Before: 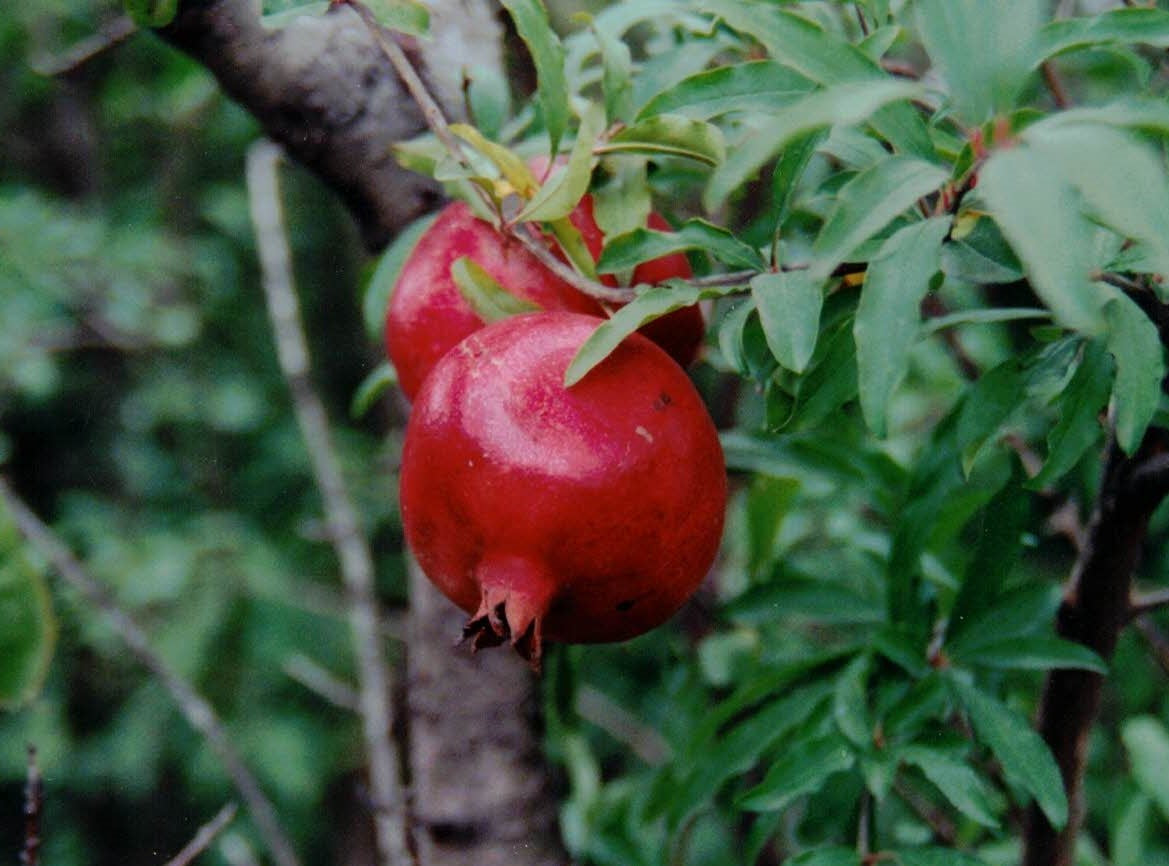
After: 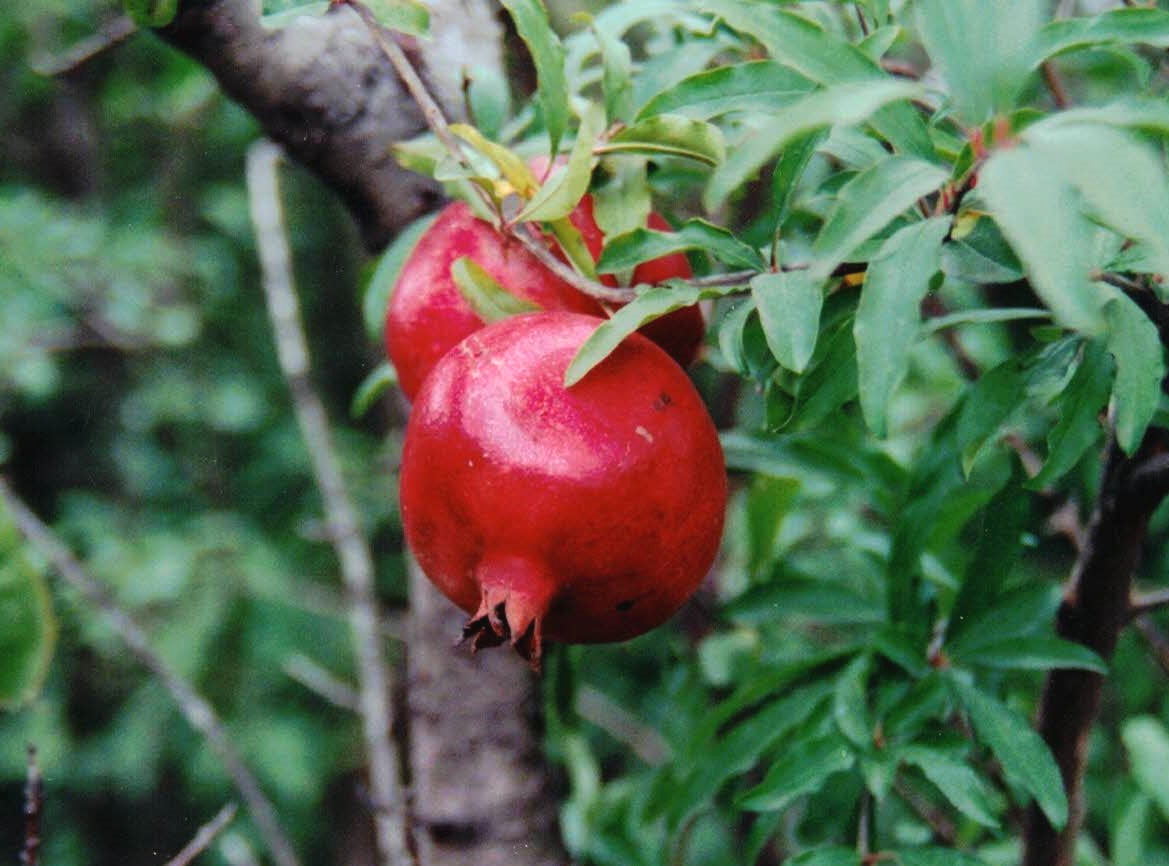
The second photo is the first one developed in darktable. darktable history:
exposure: black level correction -0.002, exposure 0.529 EV, compensate highlight preservation false
